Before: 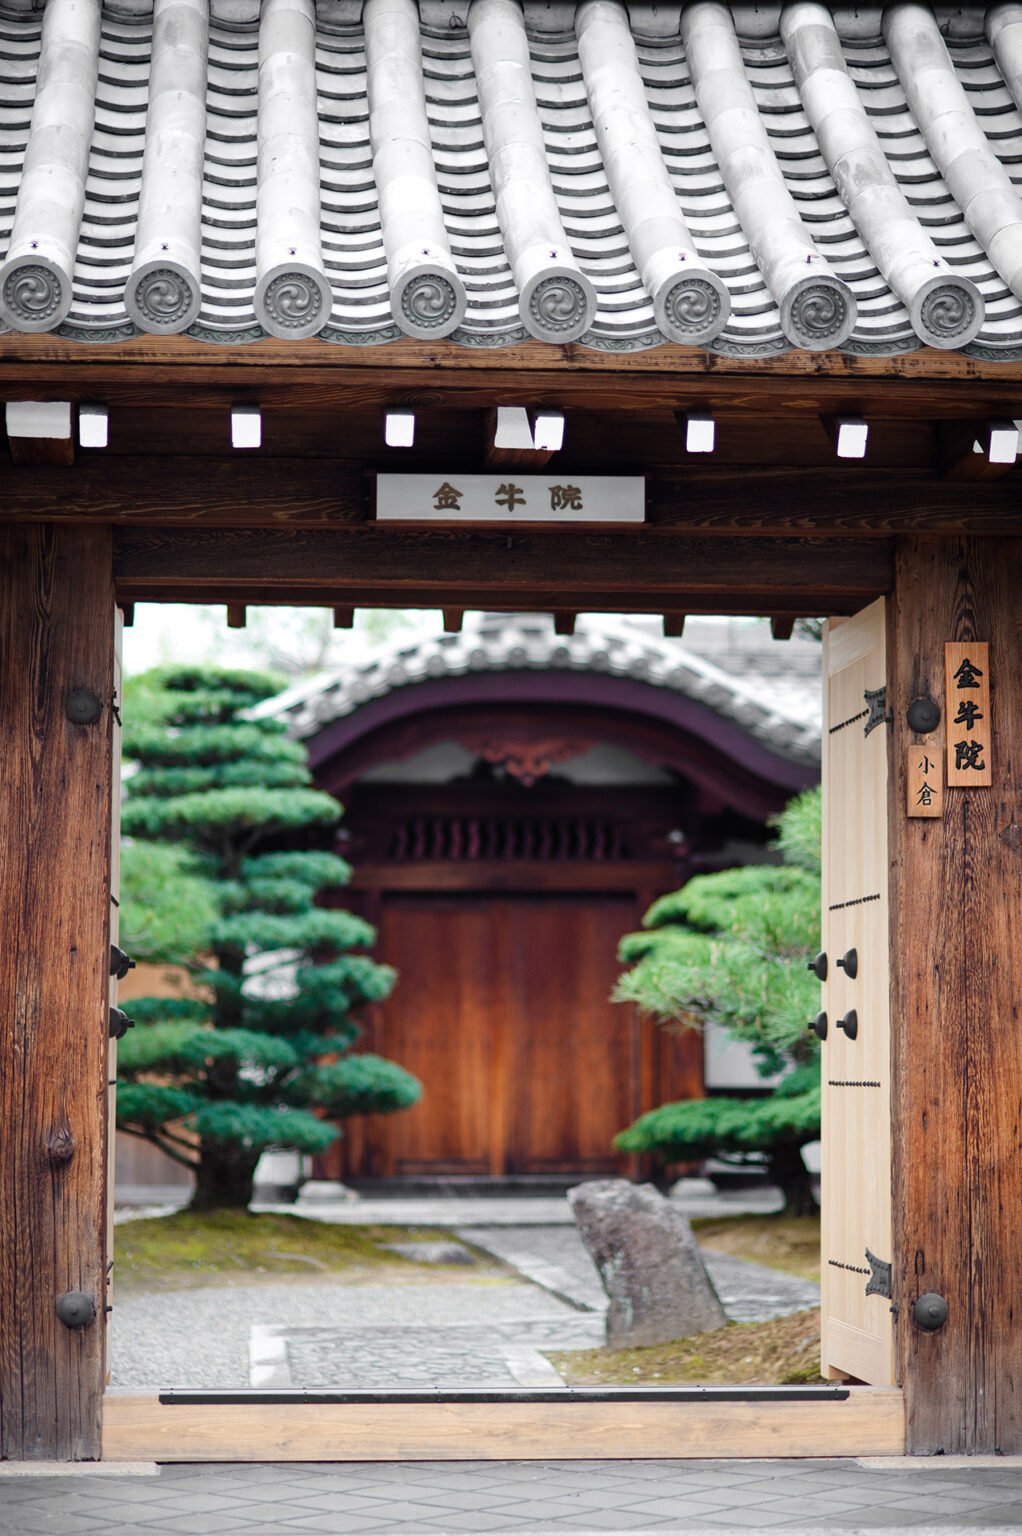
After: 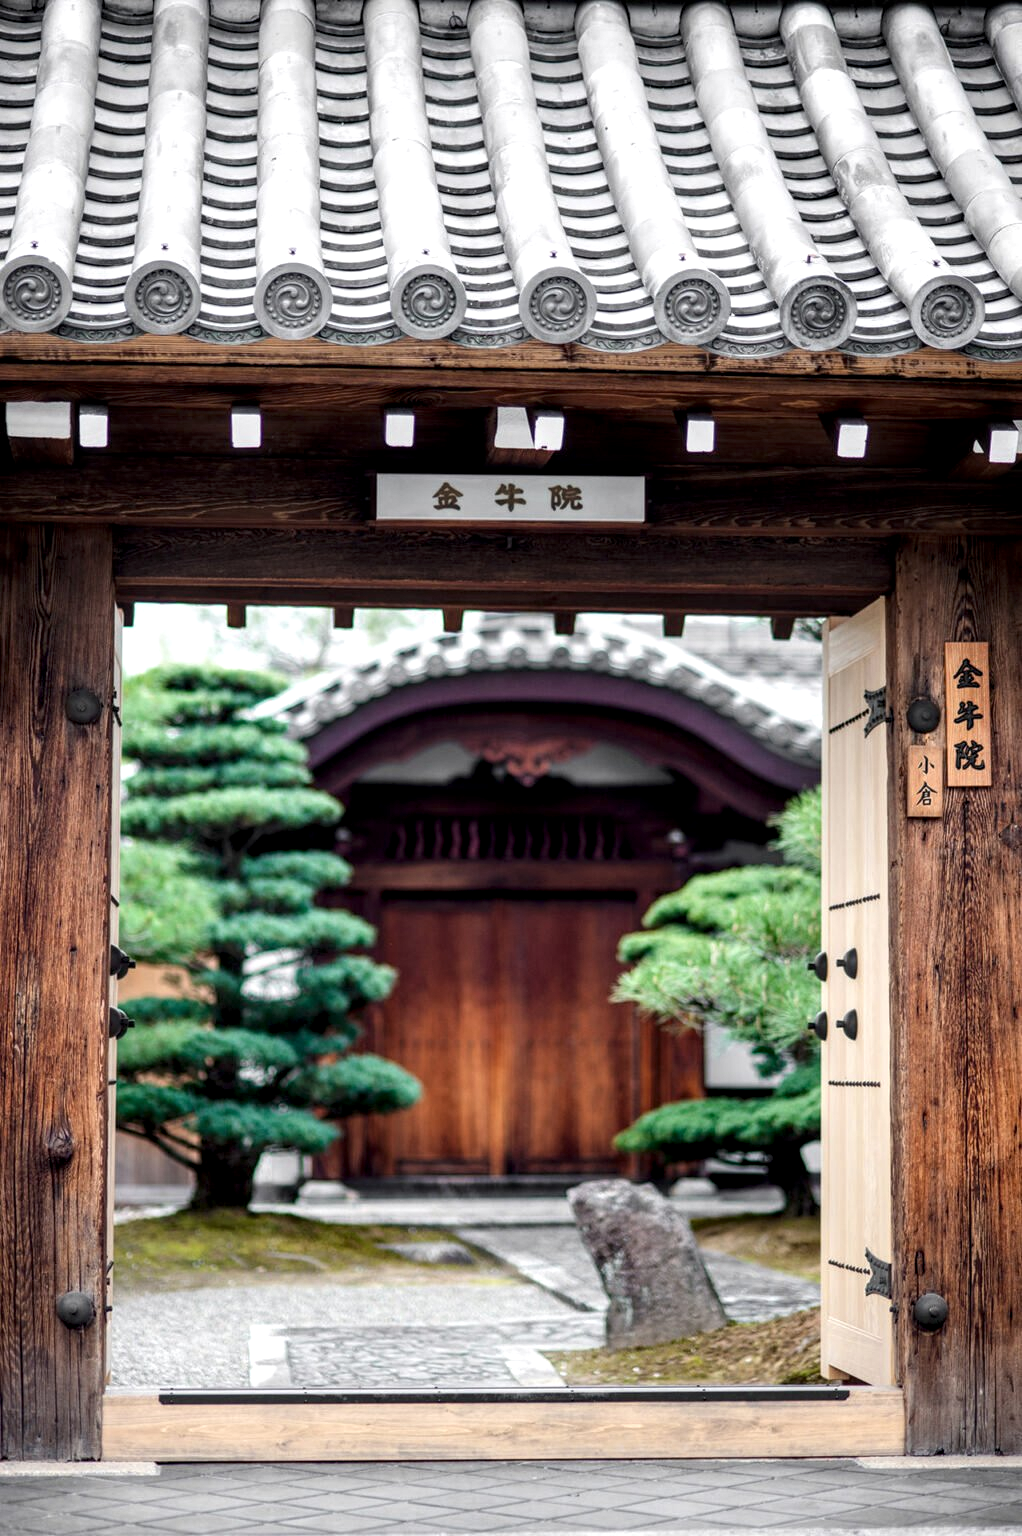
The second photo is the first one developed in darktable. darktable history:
local contrast: highlights 60%, shadows 60%, detail 160%
